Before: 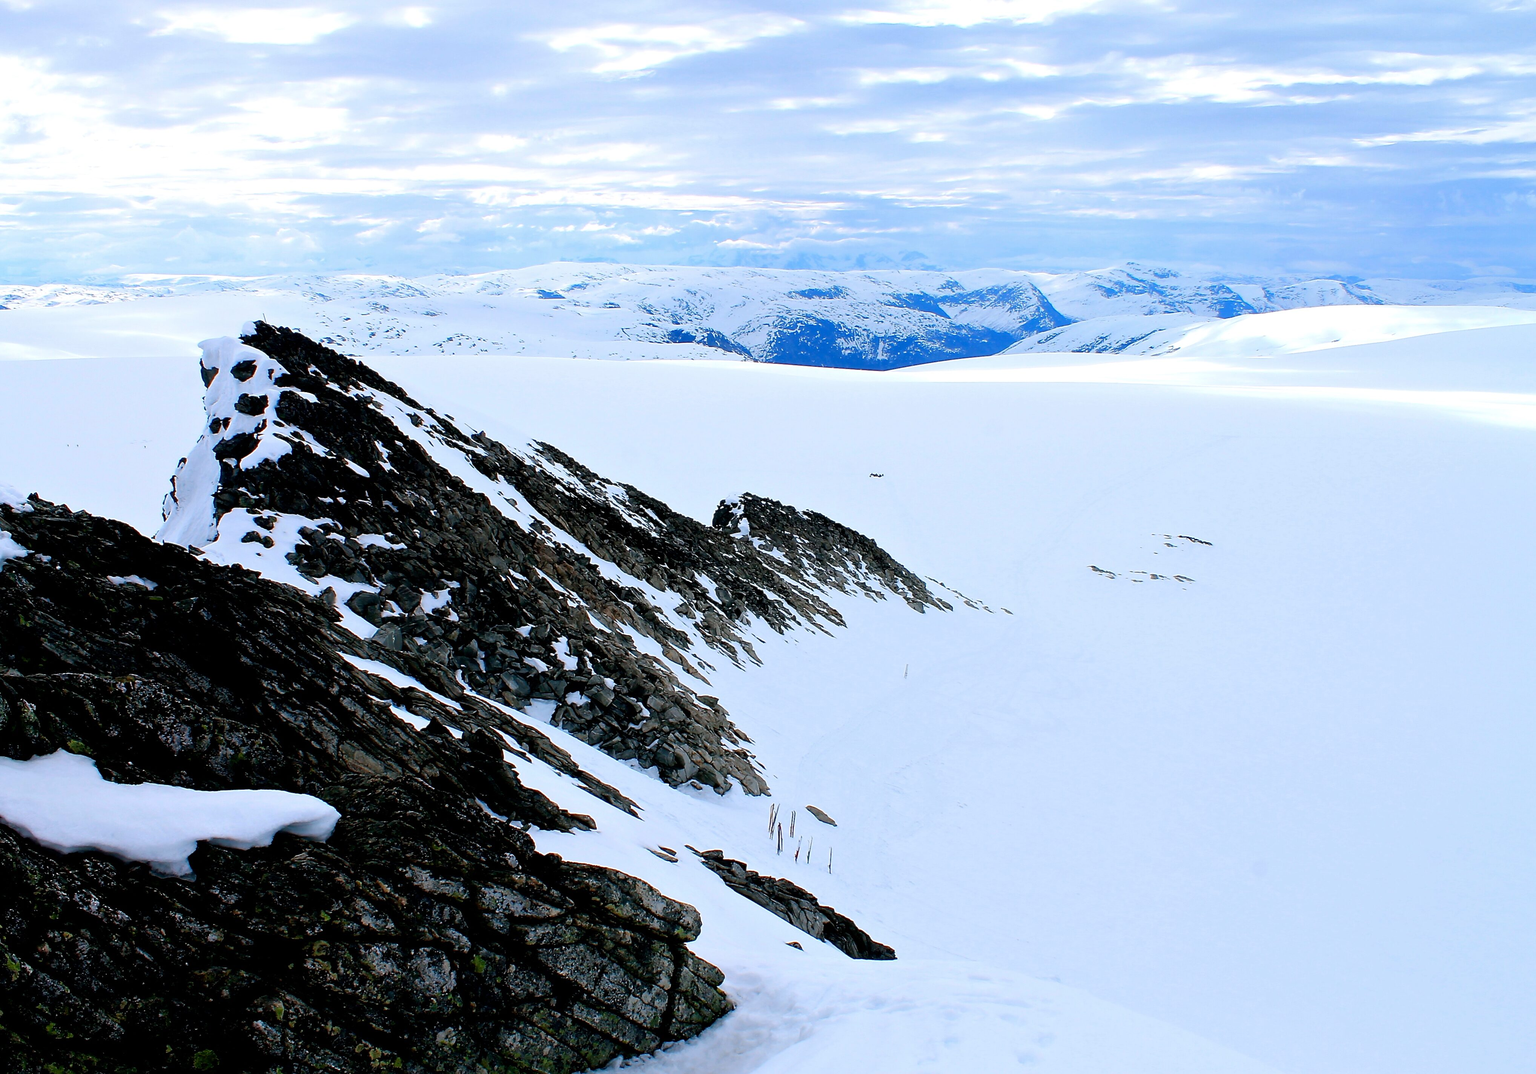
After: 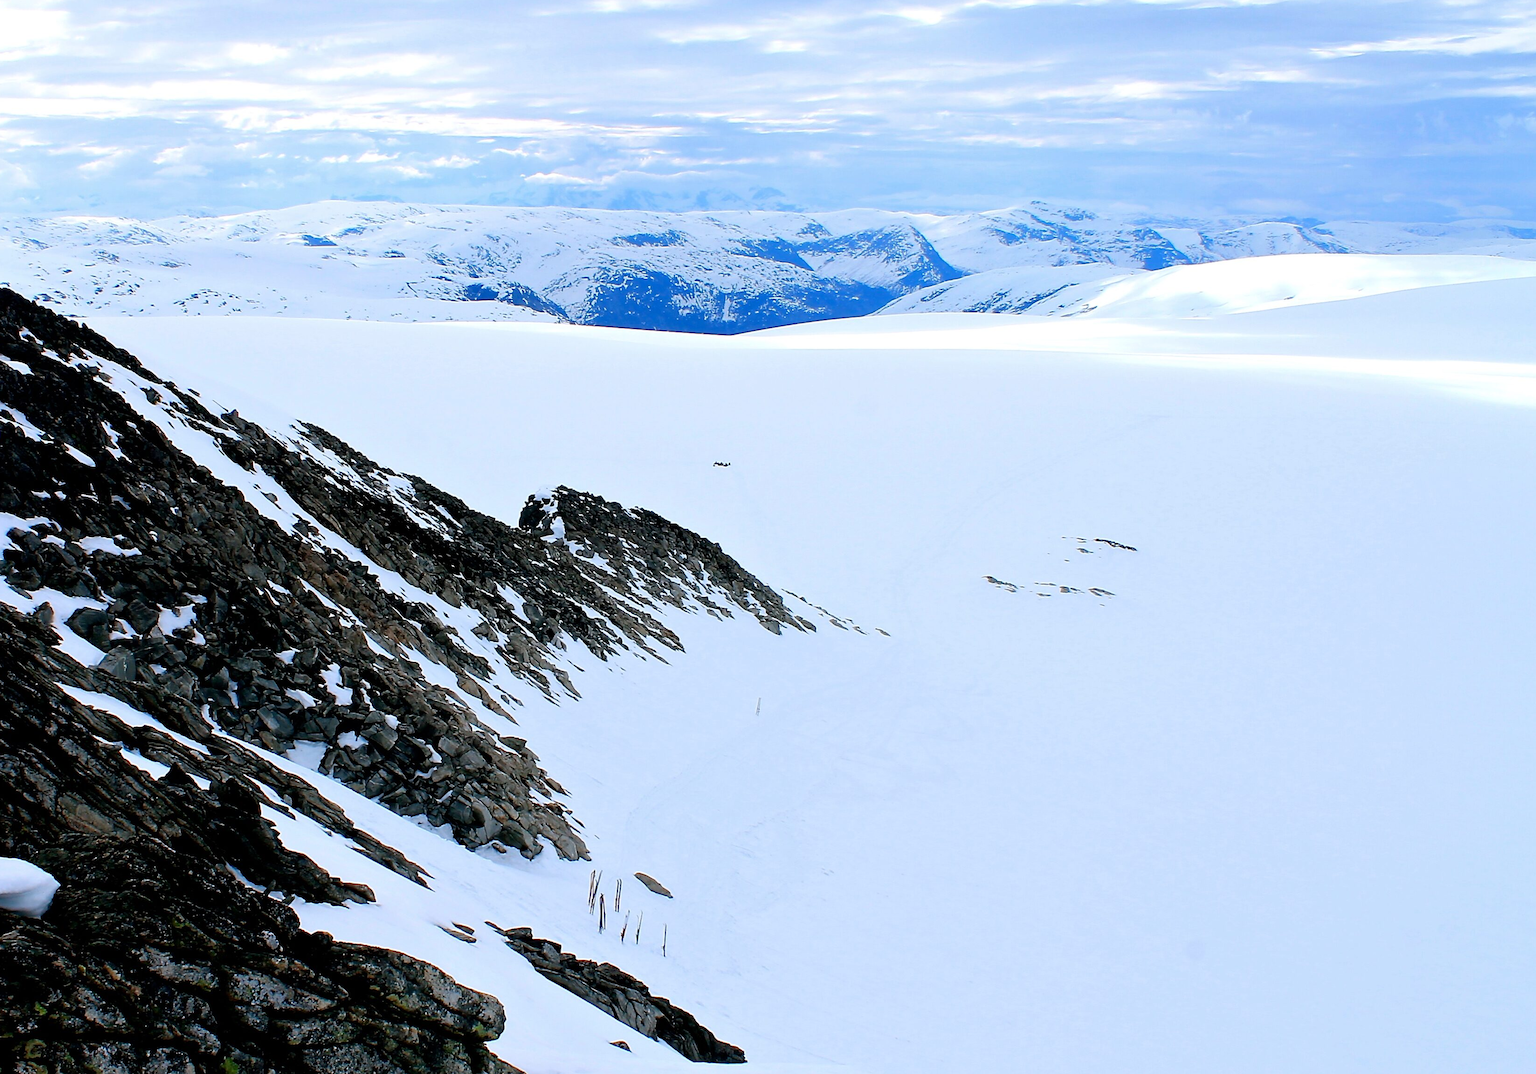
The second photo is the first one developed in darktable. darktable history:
crop: left 19.074%, top 9.332%, bottom 9.721%
